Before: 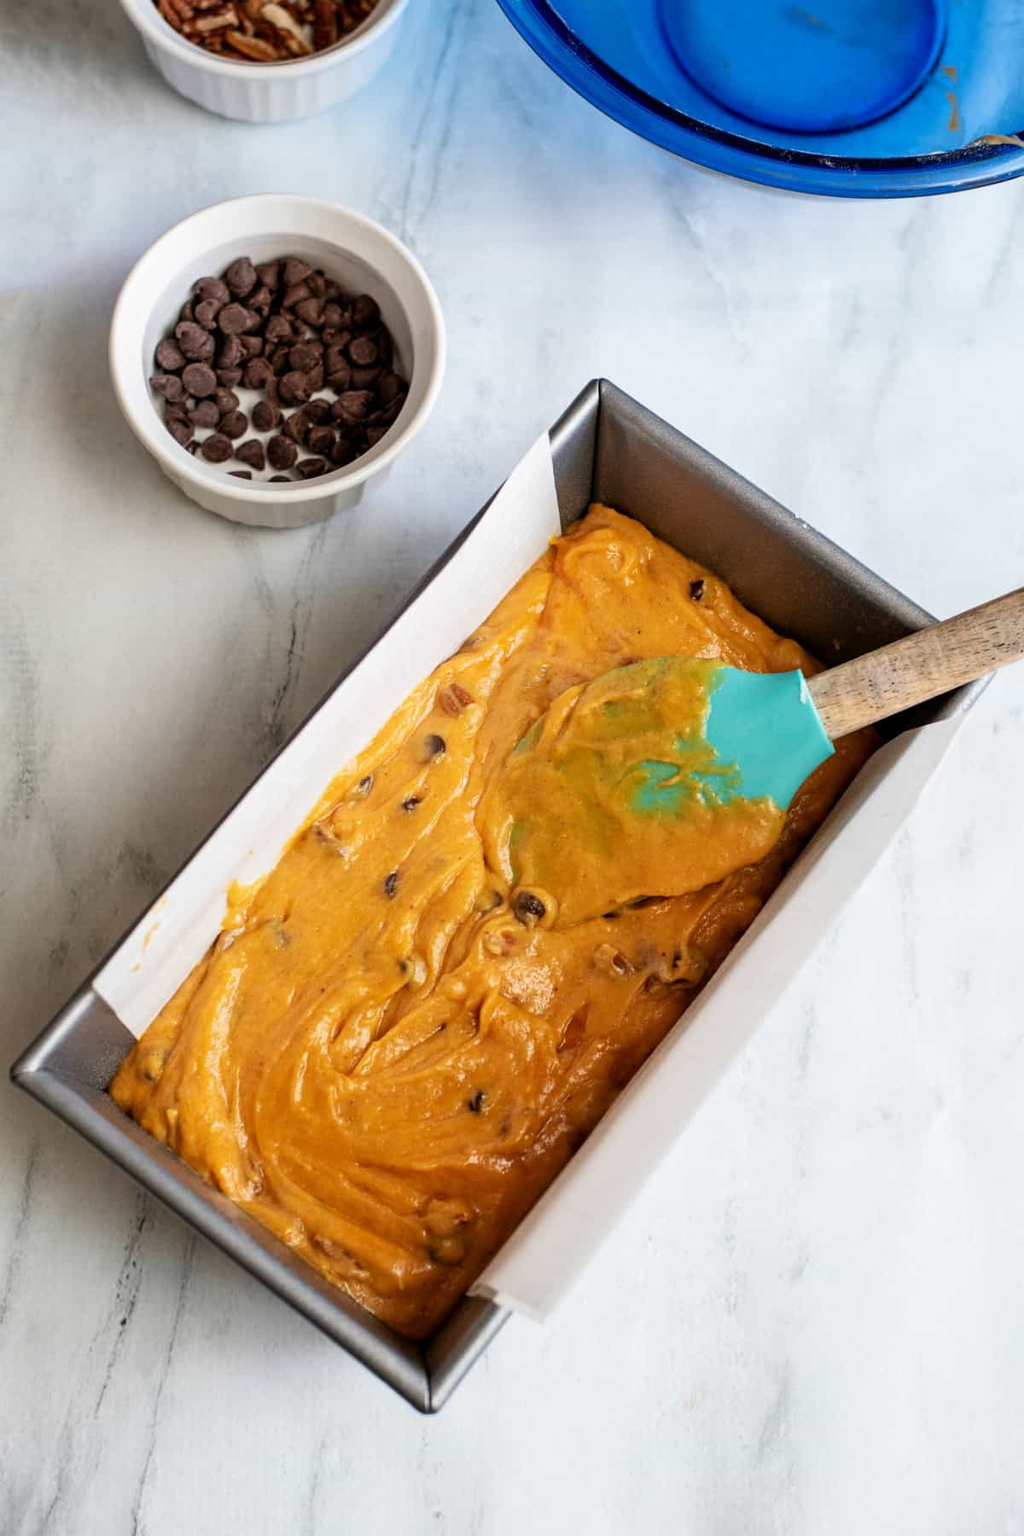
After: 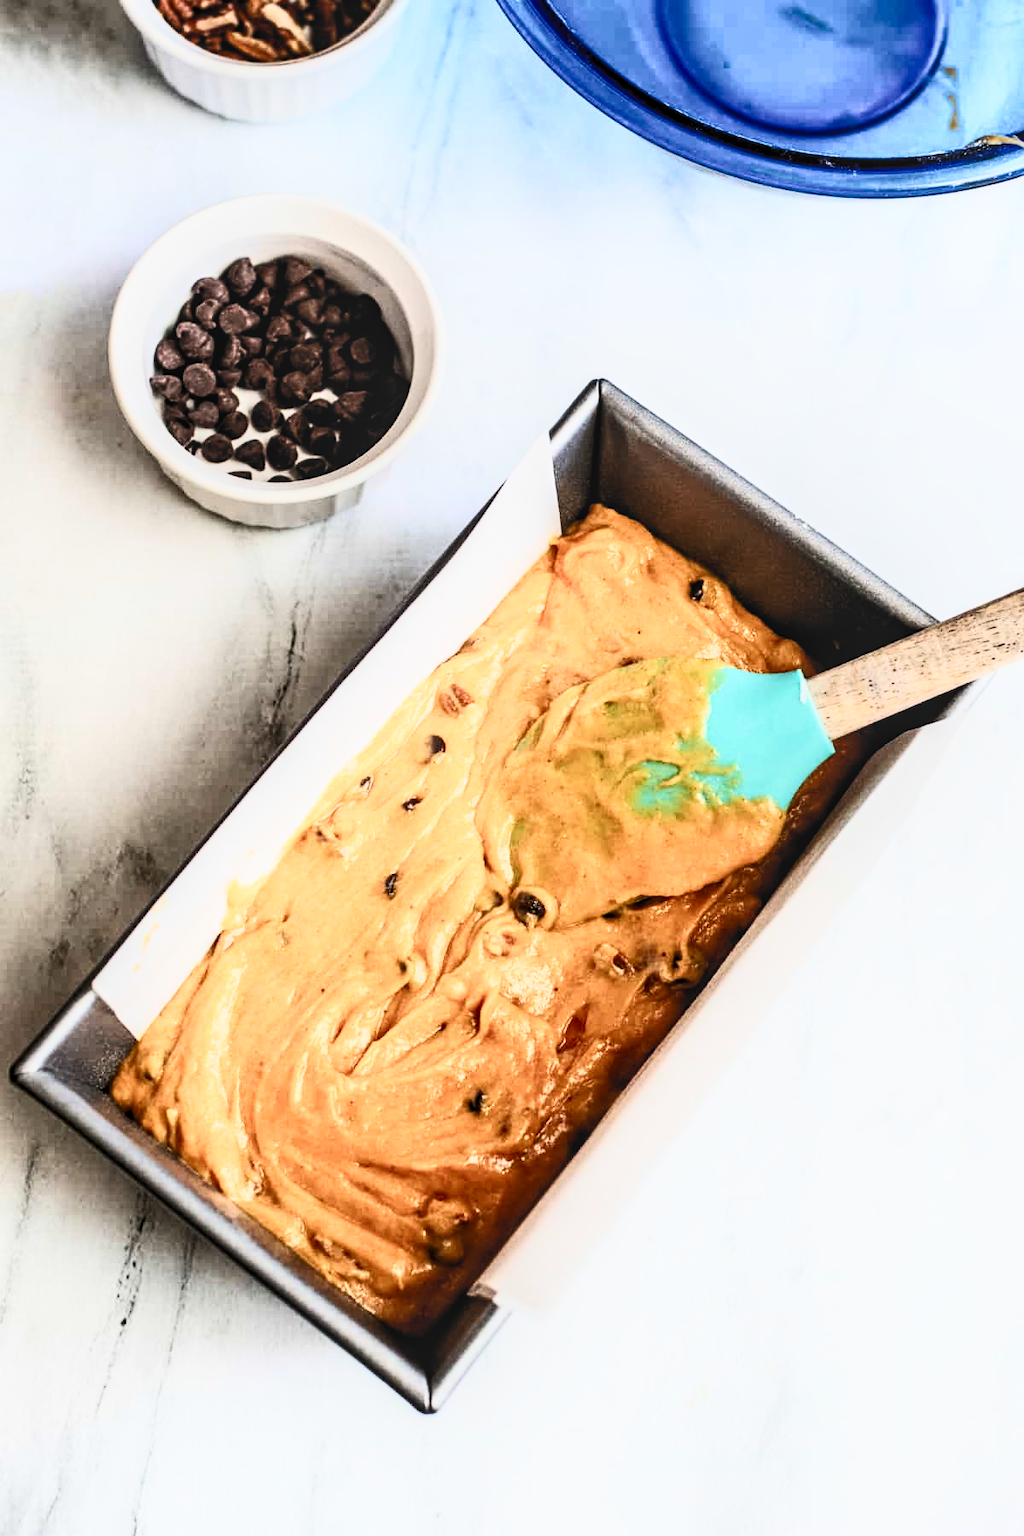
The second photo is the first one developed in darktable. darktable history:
local contrast: on, module defaults
contrast brightness saturation: contrast 0.608, brightness 0.342, saturation 0.15
filmic rgb: black relative exposure -5.14 EV, white relative exposure 3.98 EV, threshold 3 EV, hardness 2.9, contrast 1.098, color science v4 (2020), enable highlight reconstruction true
